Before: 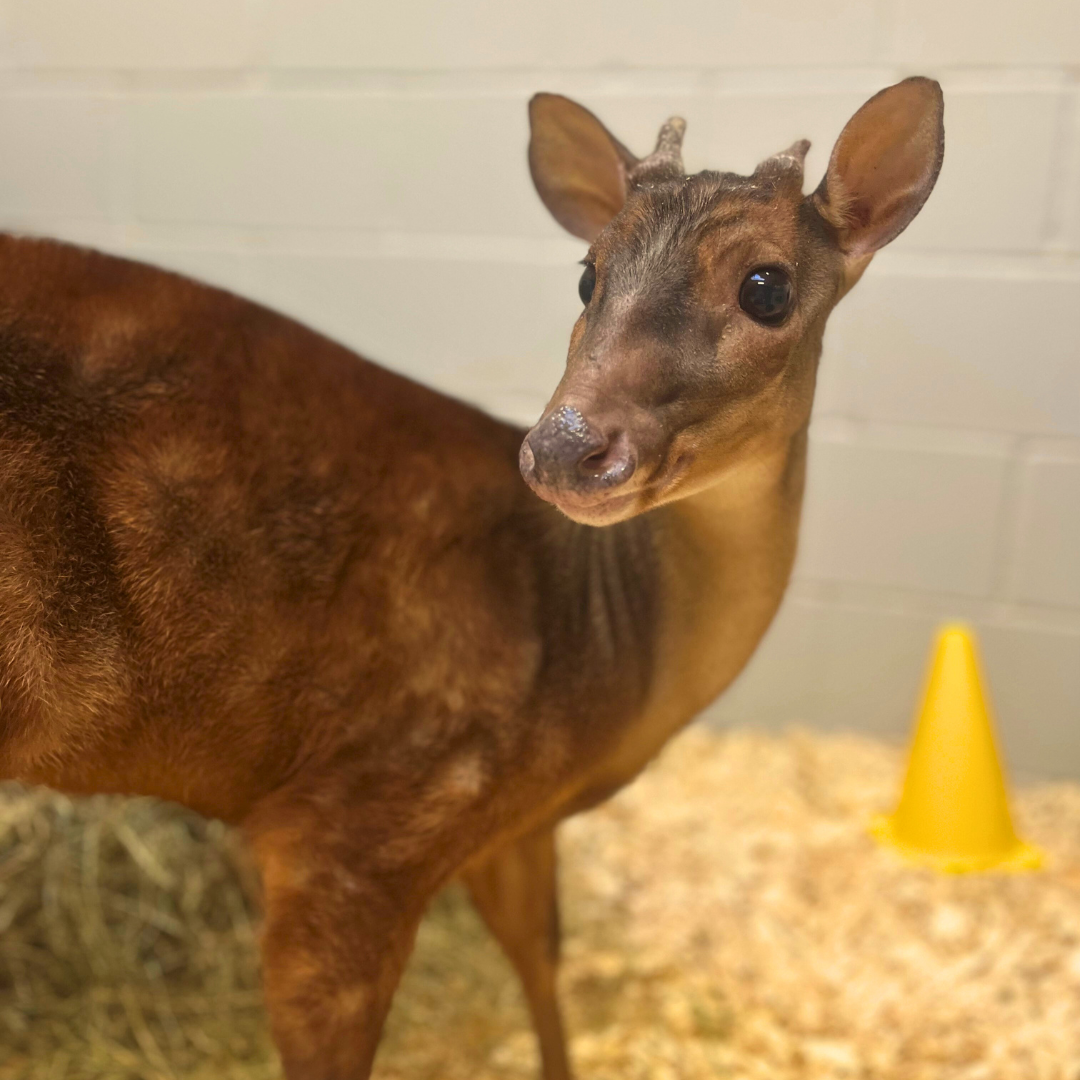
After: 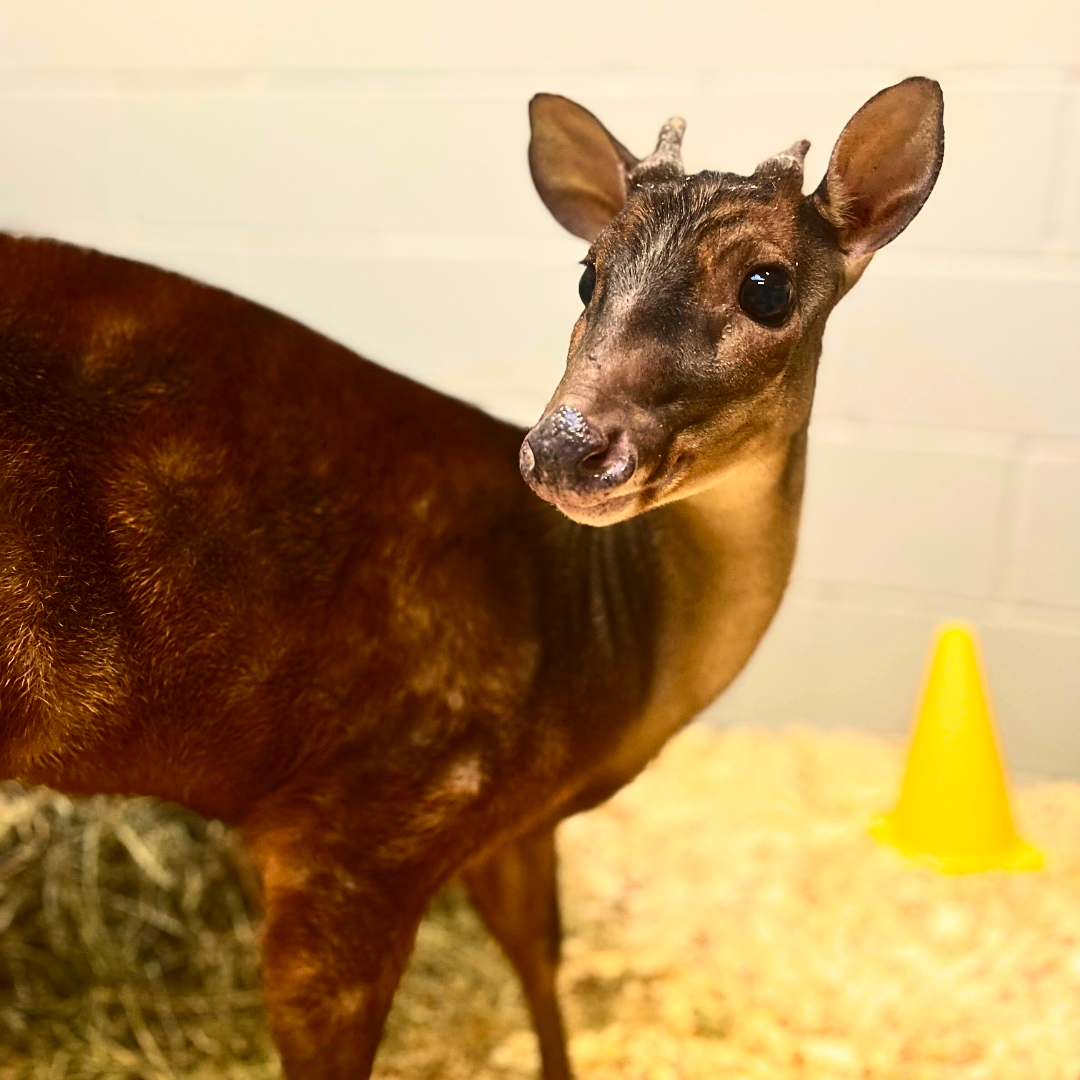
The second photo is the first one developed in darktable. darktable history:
sharpen: on, module defaults
contrast brightness saturation: contrast 0.4, brightness 0.05, saturation 0.25
